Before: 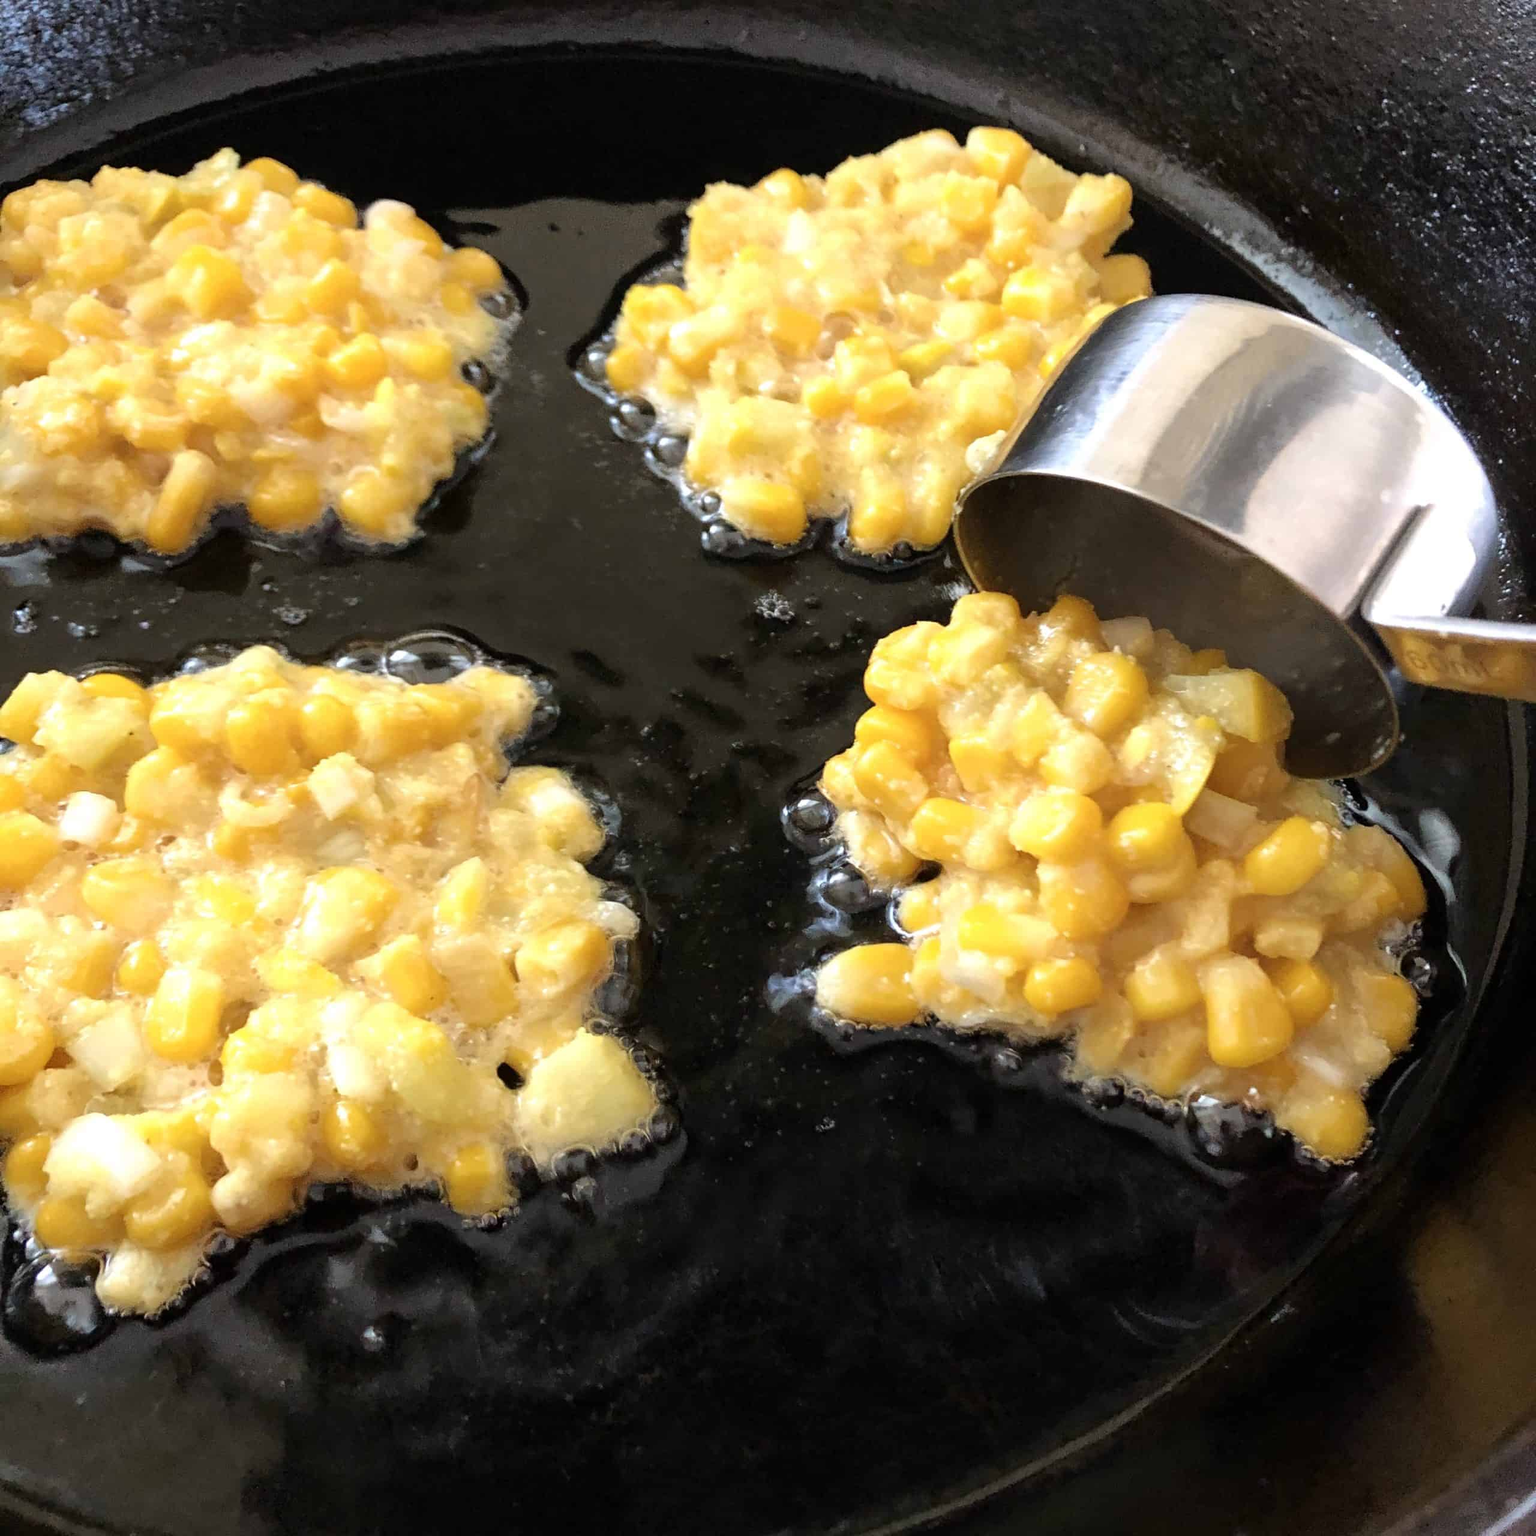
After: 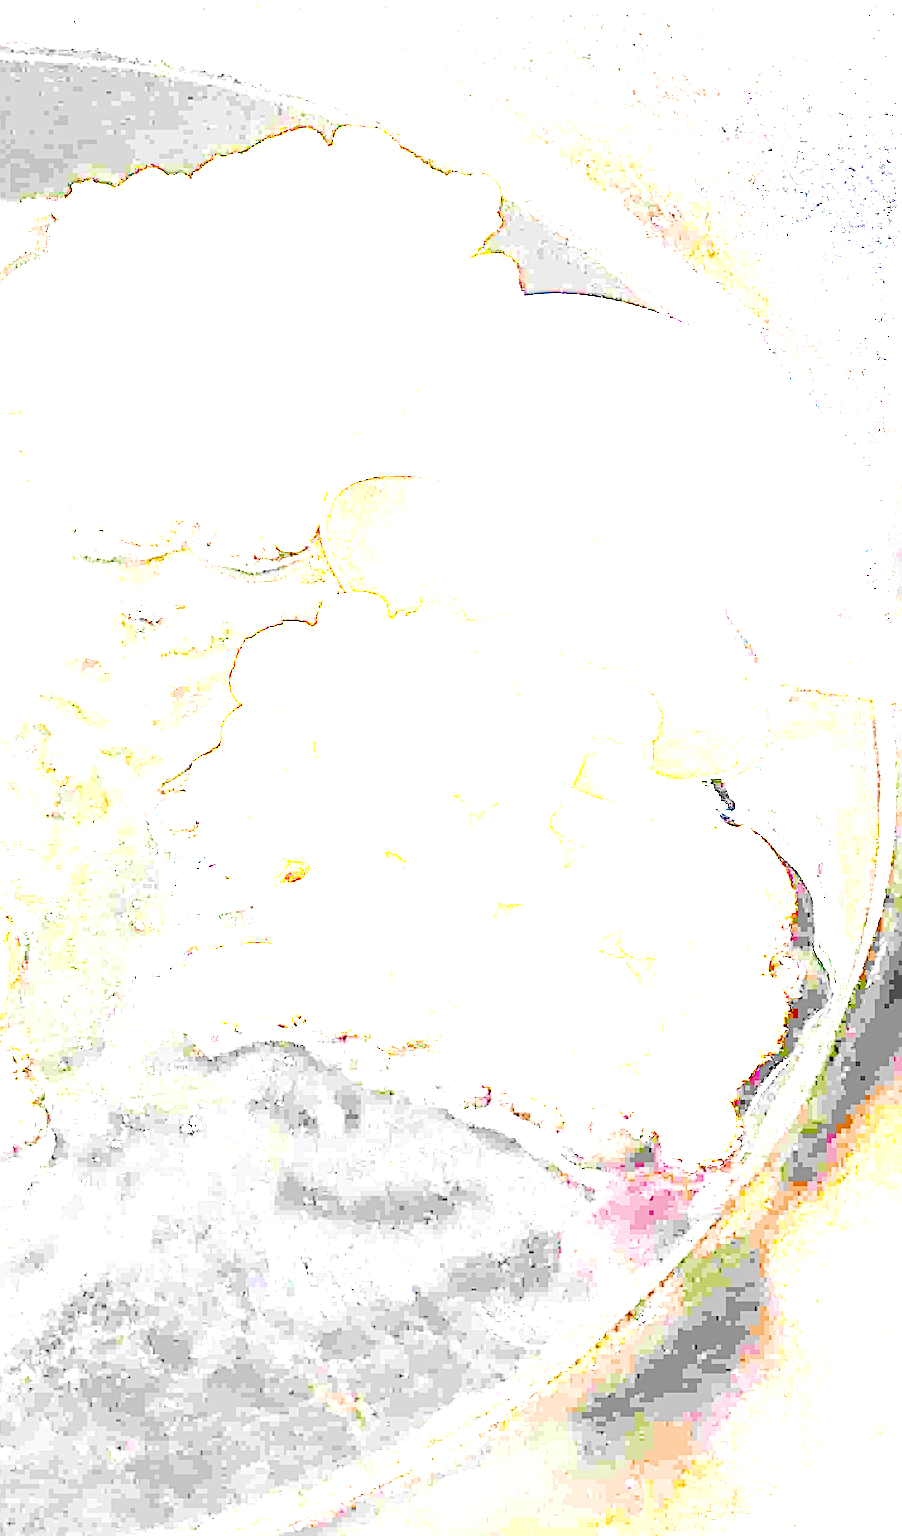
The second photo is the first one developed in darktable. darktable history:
crop: left 41.236%
sharpen: radius 3.998
exposure: exposure 7.931 EV, compensate highlight preservation false
tone curve: curves: ch0 [(0, 0) (0.071, 0.047) (0.266, 0.26) (0.491, 0.552) (0.753, 0.818) (1, 0.983)]; ch1 [(0, 0) (0.346, 0.307) (0.408, 0.369) (0.463, 0.443) (0.482, 0.493) (0.502, 0.5) (0.517, 0.518) (0.55, 0.573) (0.597, 0.641) (0.651, 0.709) (1, 1)]; ch2 [(0, 0) (0.346, 0.34) (0.434, 0.46) (0.485, 0.494) (0.5, 0.494) (0.517, 0.506) (0.535, 0.545) (0.583, 0.634) (0.625, 0.686) (1, 1)], preserve colors none
